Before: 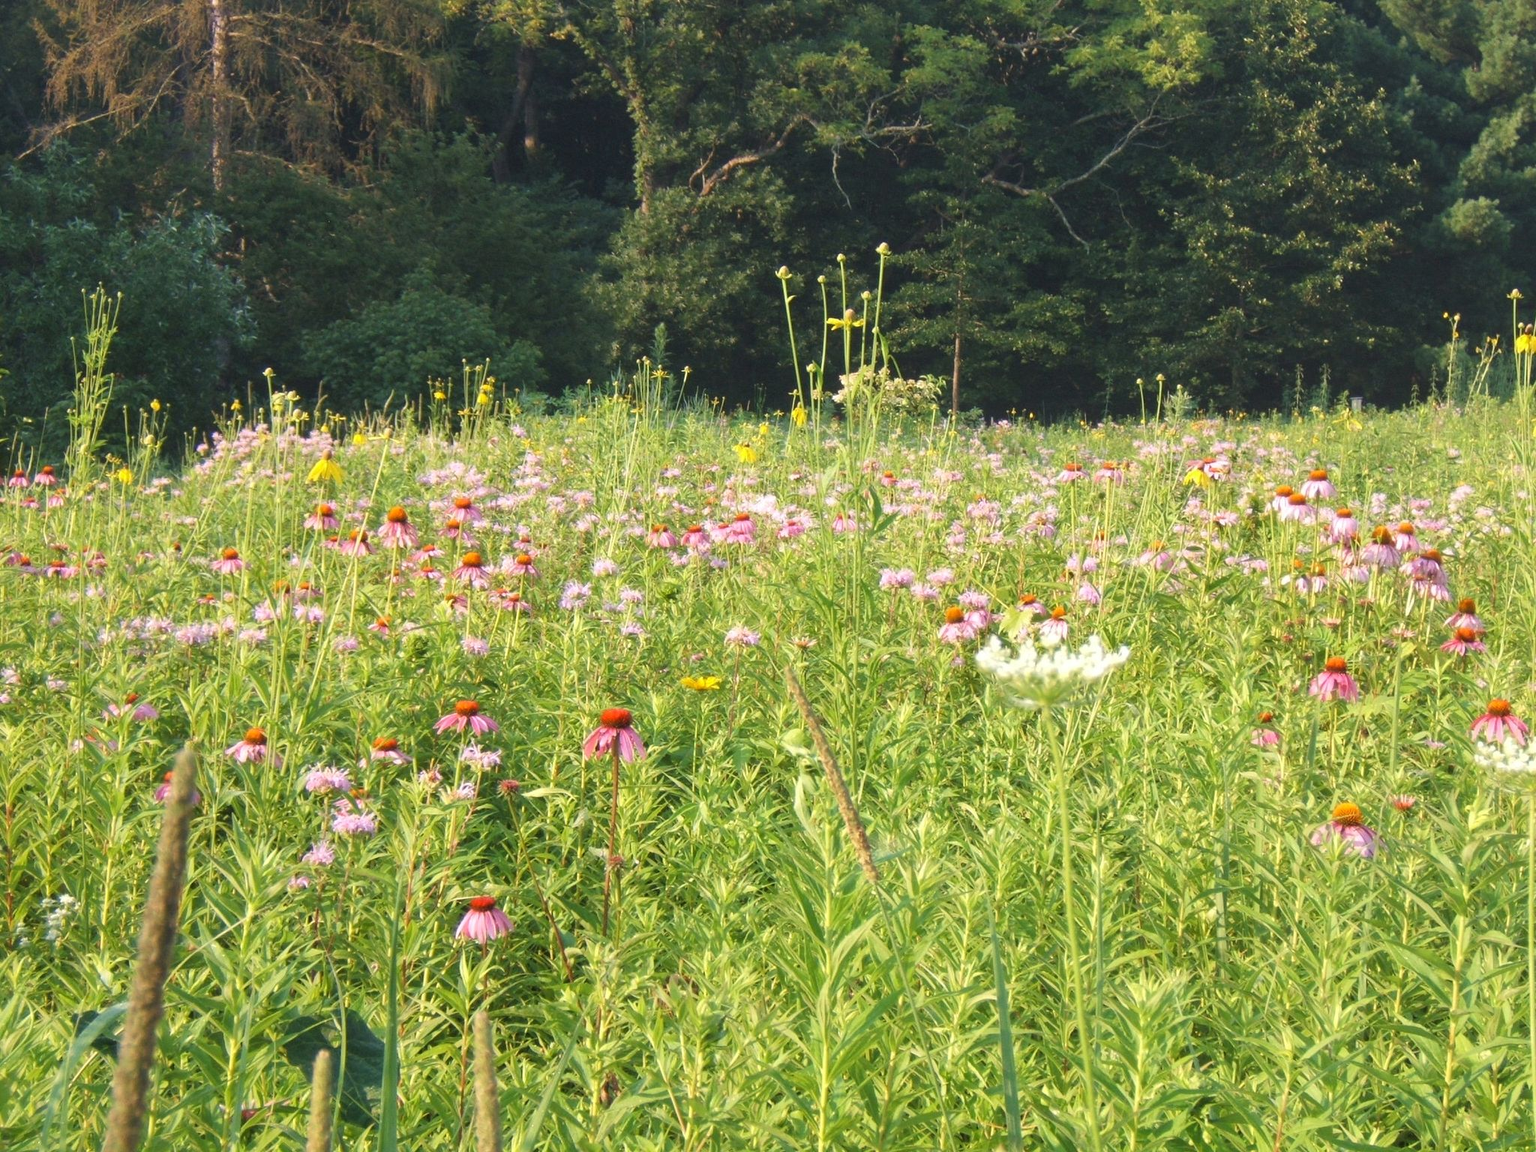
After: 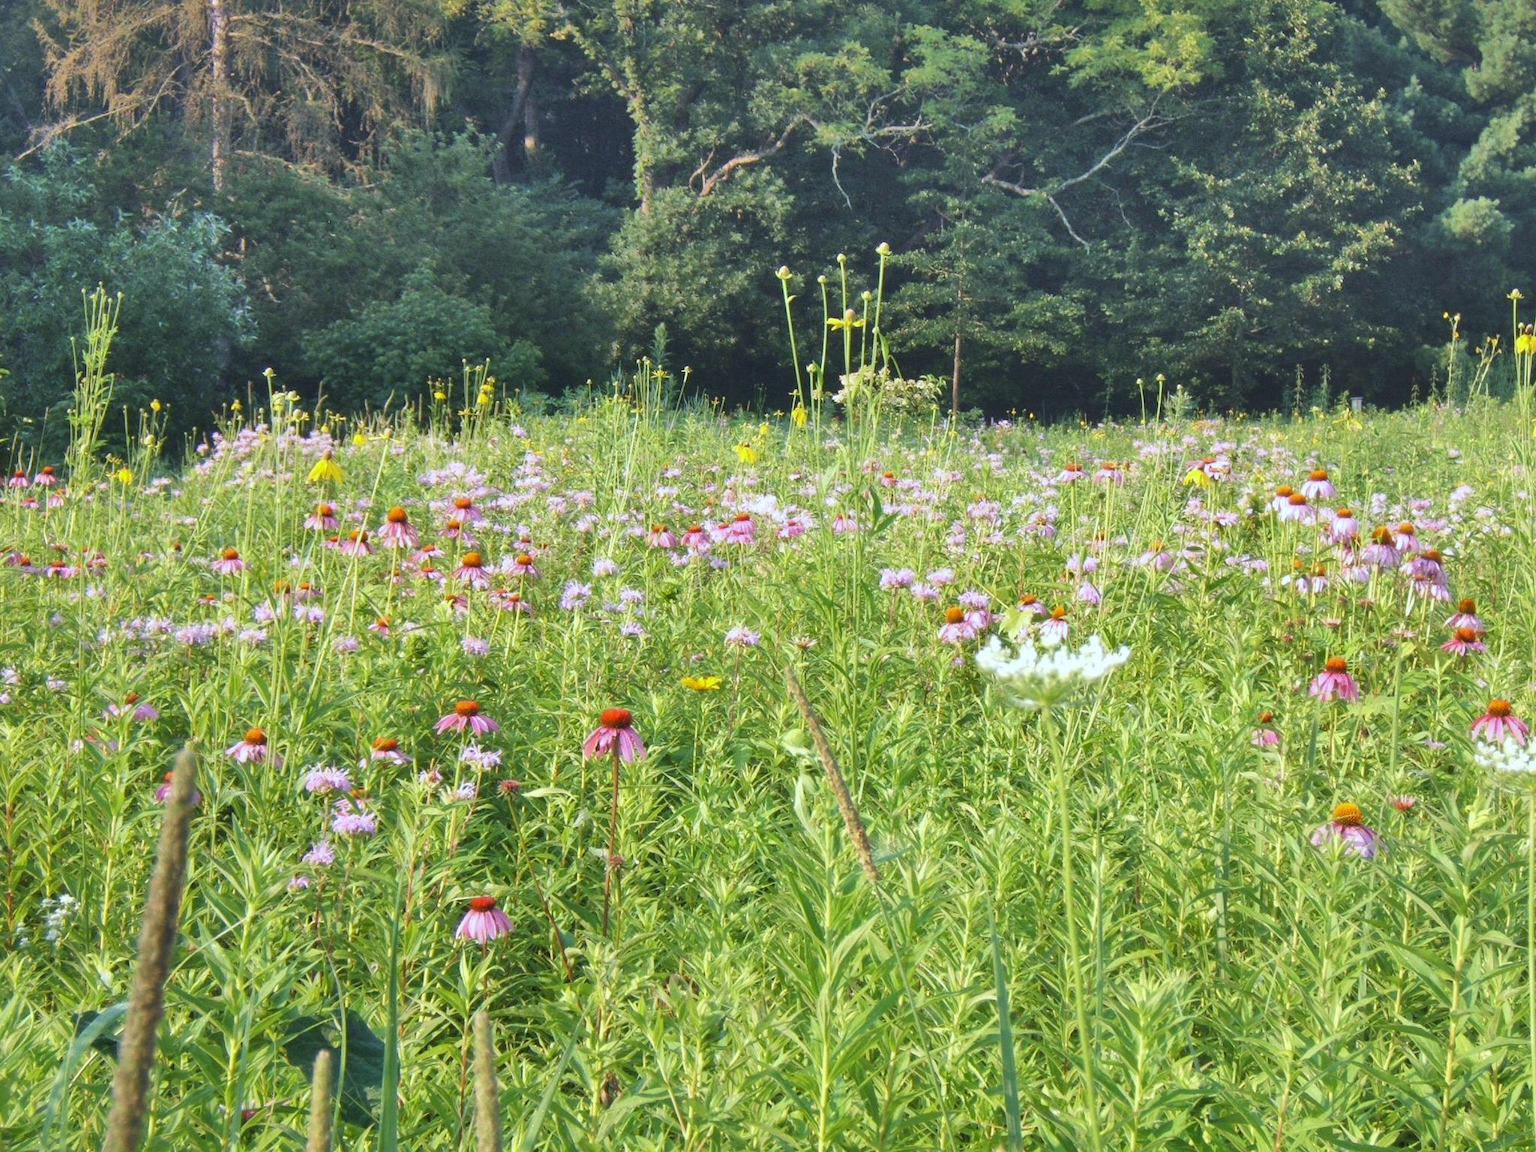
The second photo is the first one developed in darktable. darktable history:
white balance: red 0.931, blue 1.11
shadows and highlights: shadows 75, highlights -25, soften with gaussian
